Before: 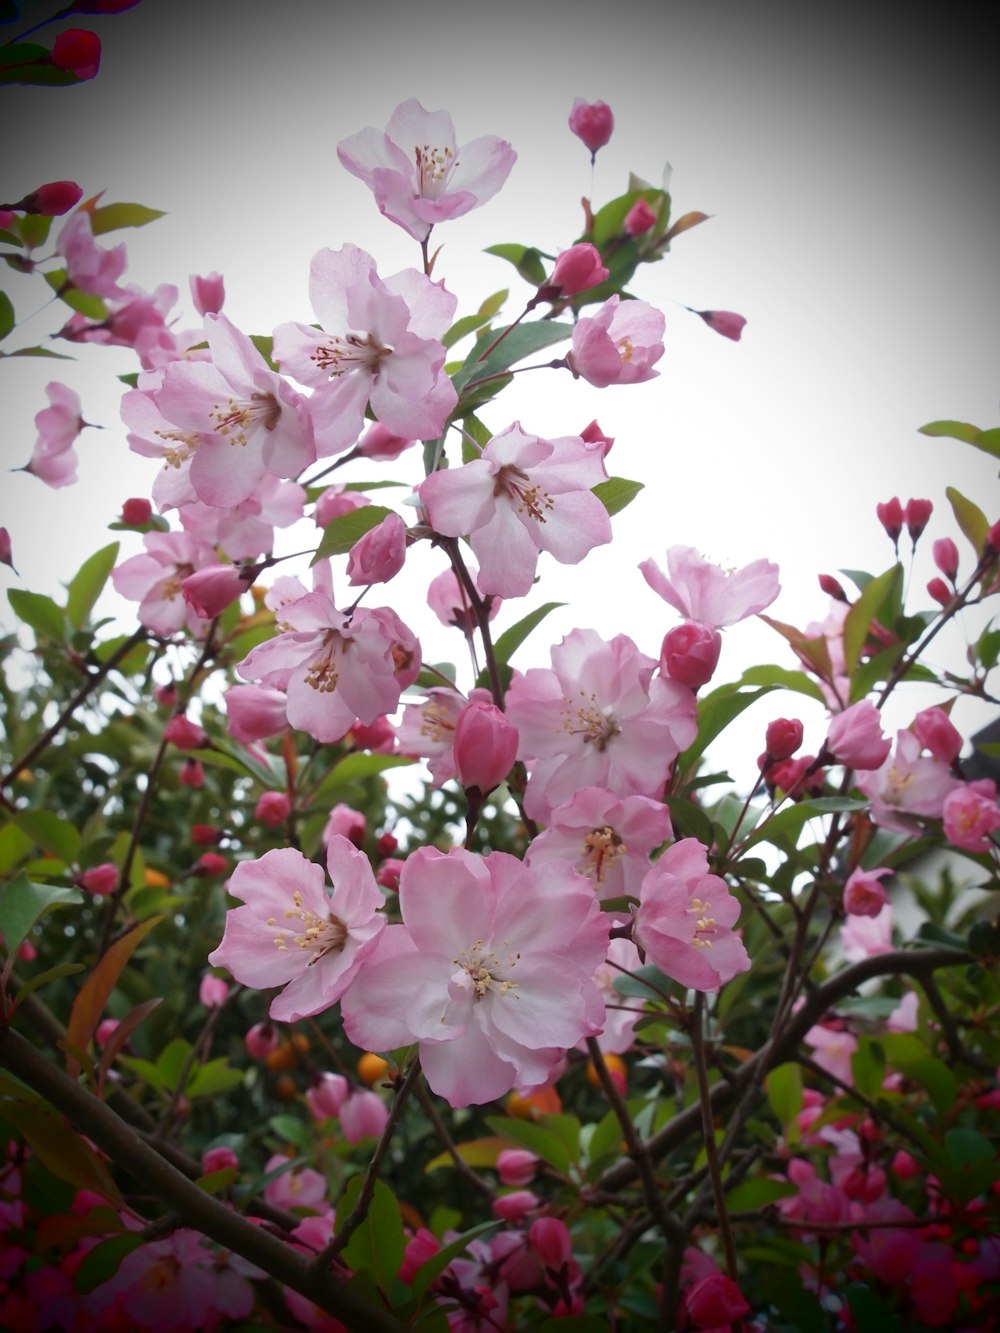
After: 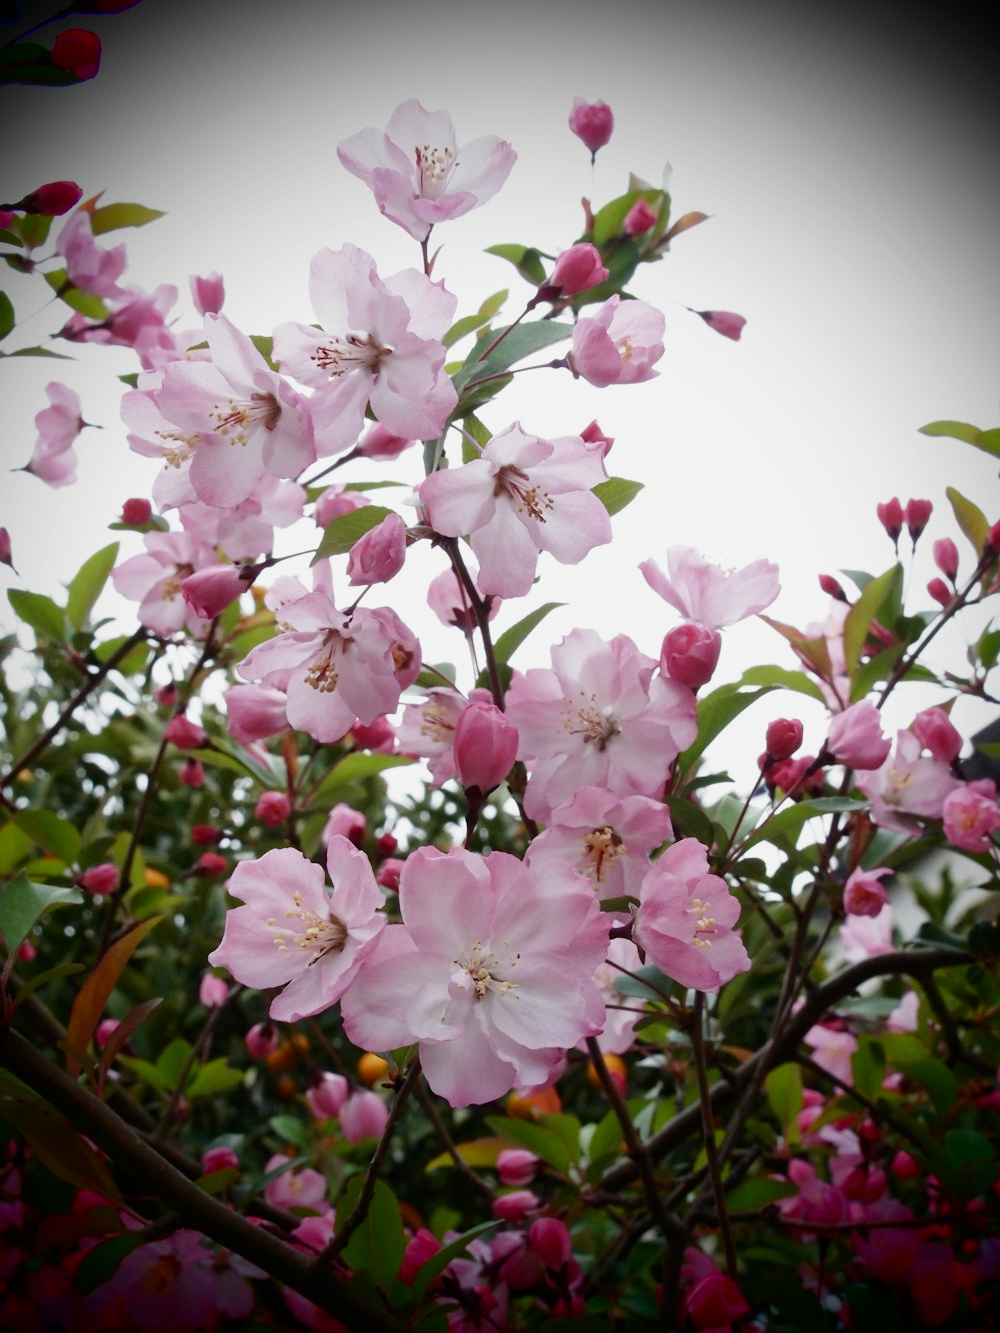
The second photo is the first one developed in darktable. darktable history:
filmic rgb: black relative exposure -16 EV, white relative exposure 6.07 EV, threshold 3.02 EV, hardness 5.22, add noise in highlights 0.001, preserve chrominance no, color science v3 (2019), use custom middle-gray values true, contrast in highlights soft, enable highlight reconstruction true
tone curve: curves: ch0 [(0, 0) (0.003, 0.002) (0.011, 0.009) (0.025, 0.02) (0.044, 0.036) (0.069, 0.057) (0.1, 0.081) (0.136, 0.115) (0.177, 0.153) (0.224, 0.202) (0.277, 0.264) (0.335, 0.333) (0.399, 0.409) (0.468, 0.491) (0.543, 0.58) (0.623, 0.675) (0.709, 0.777) (0.801, 0.88) (0.898, 0.98) (1, 1)], color space Lab, independent channels, preserve colors none
